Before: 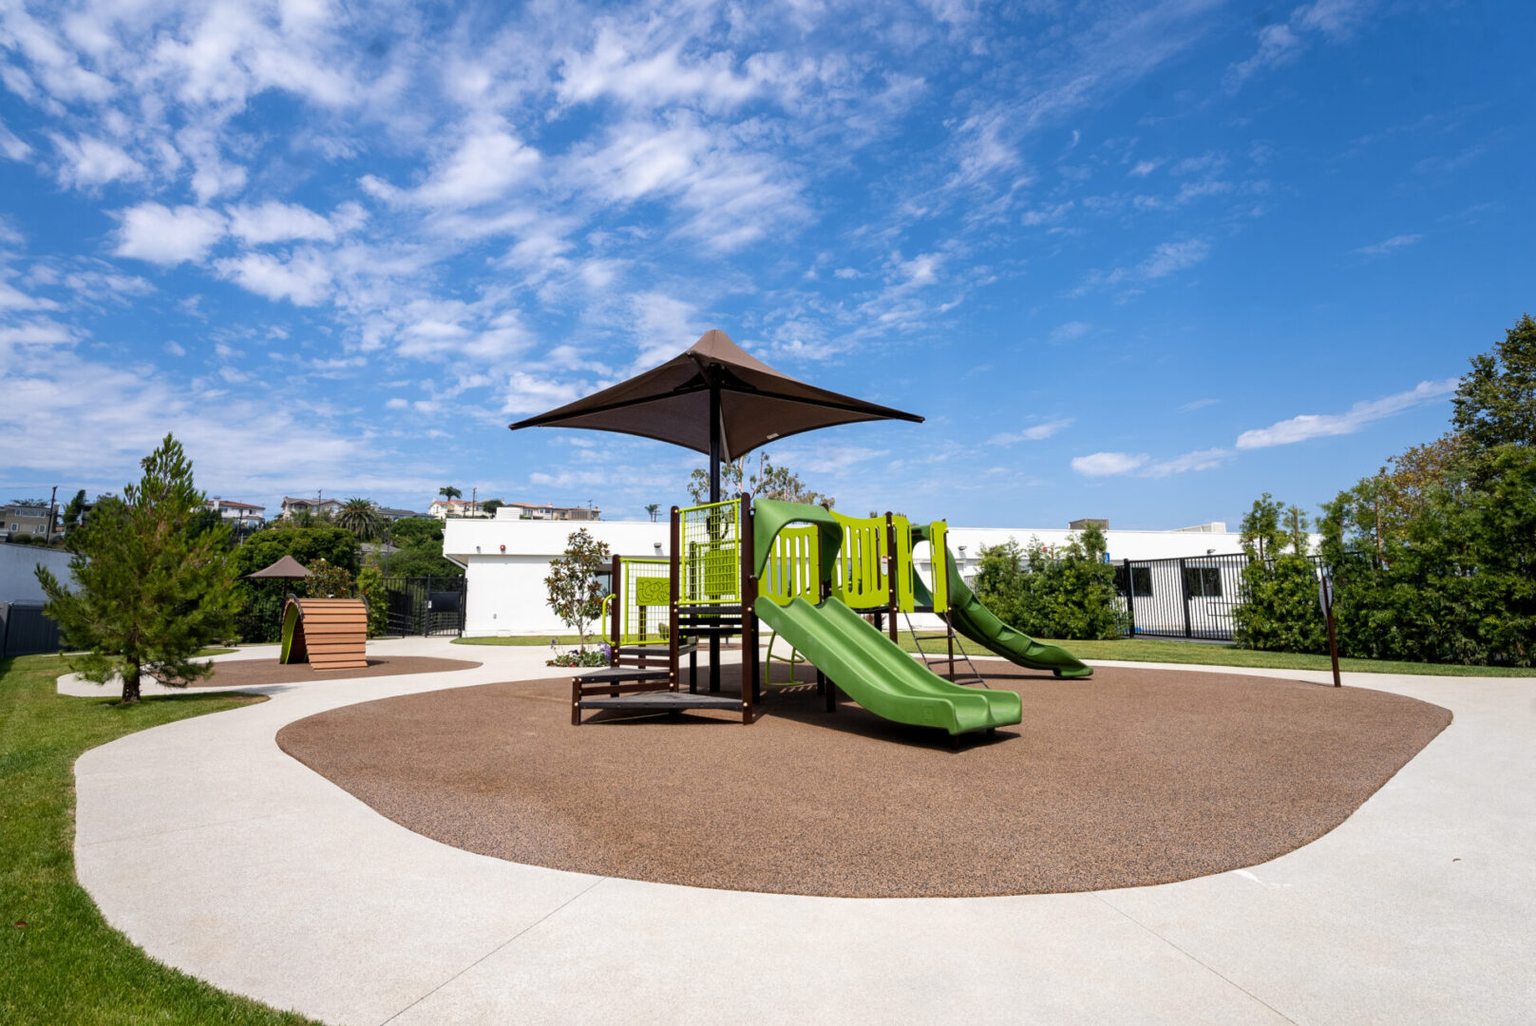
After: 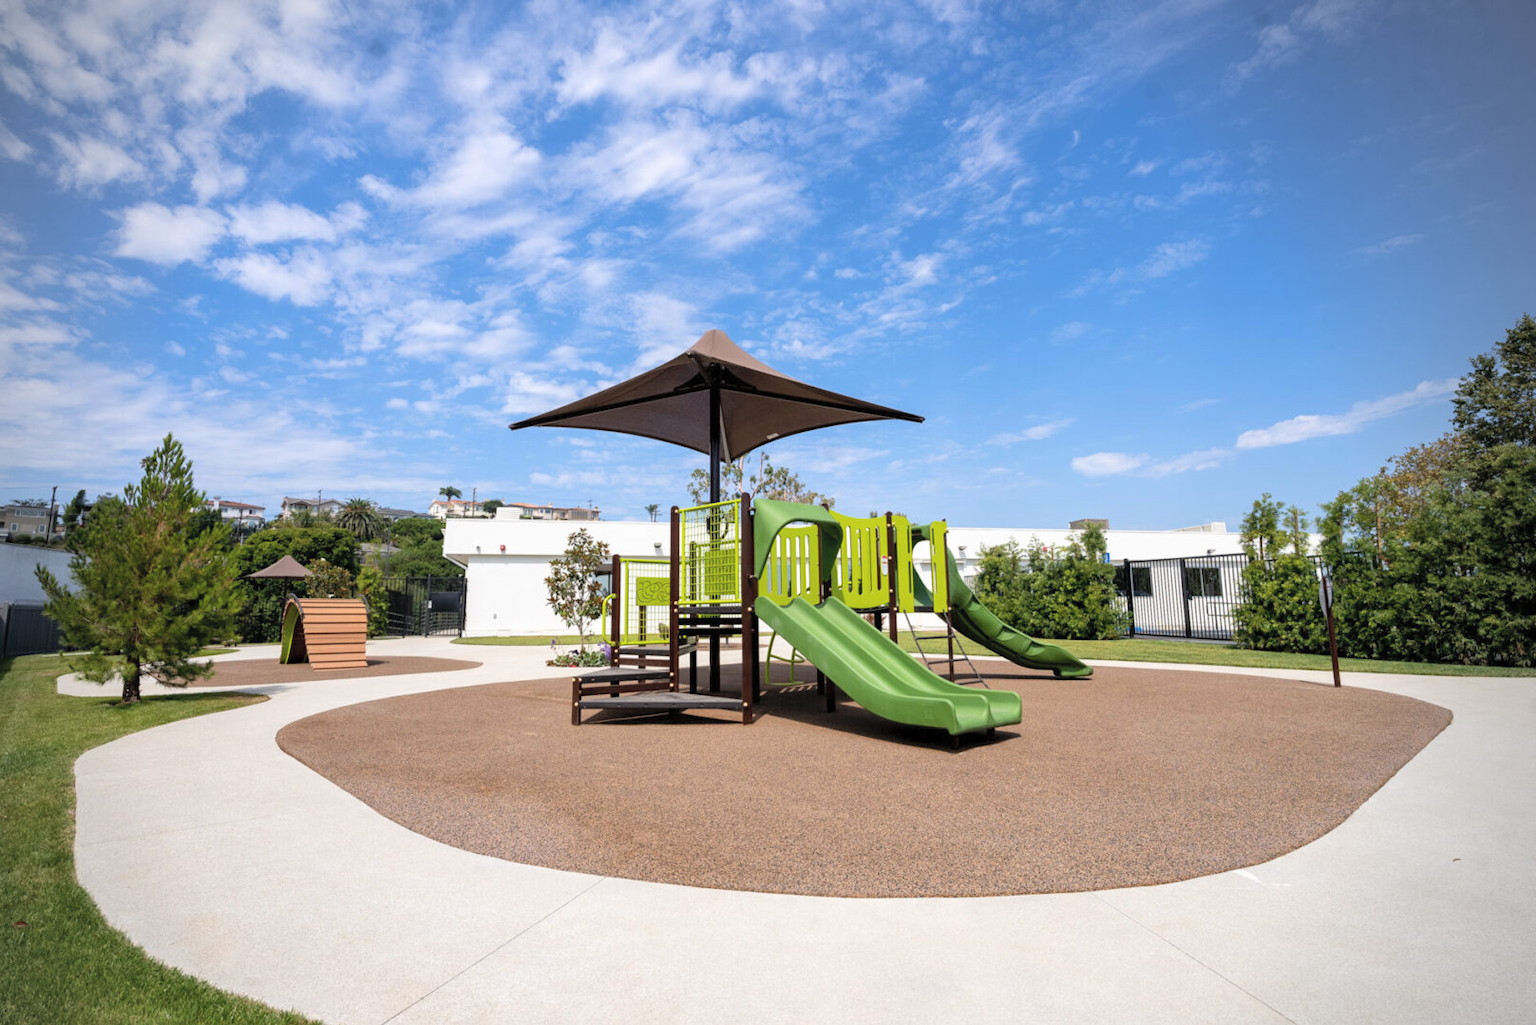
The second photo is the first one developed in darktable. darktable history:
contrast brightness saturation: brightness 0.131
vignetting: center (-0.036, 0.154)
